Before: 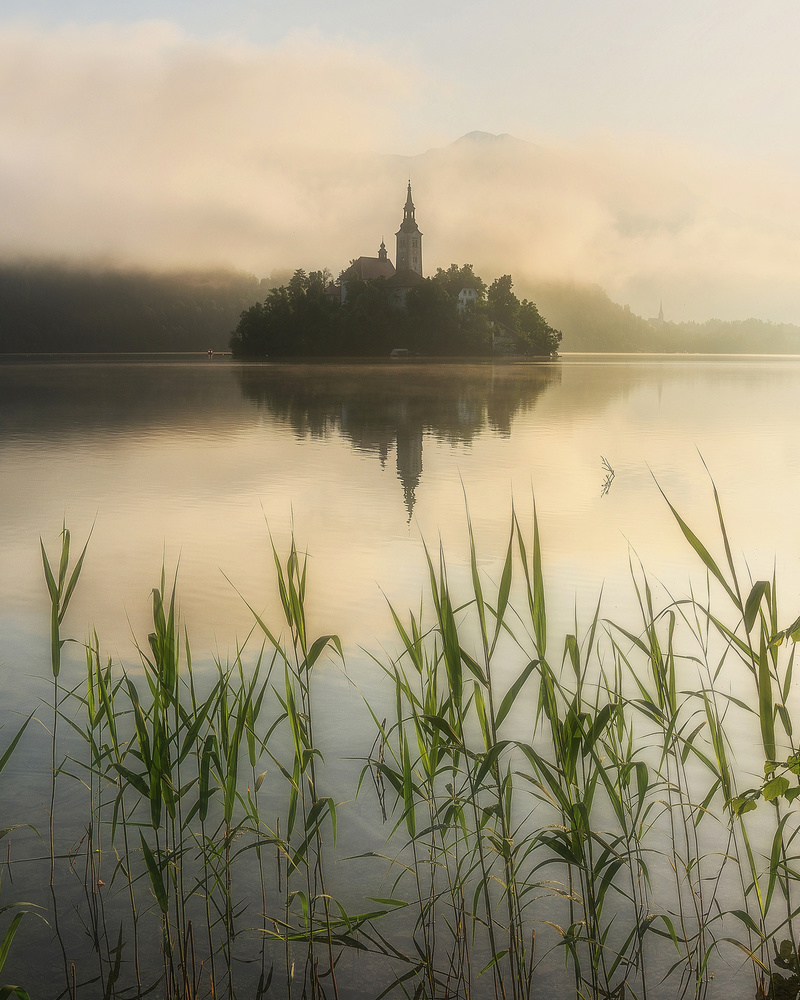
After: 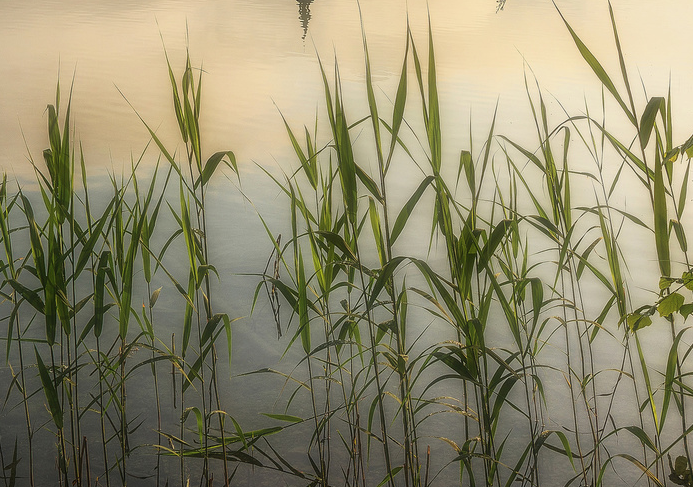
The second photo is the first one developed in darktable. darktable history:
crop and rotate: left 13.279%, top 48.447%, bottom 2.809%
